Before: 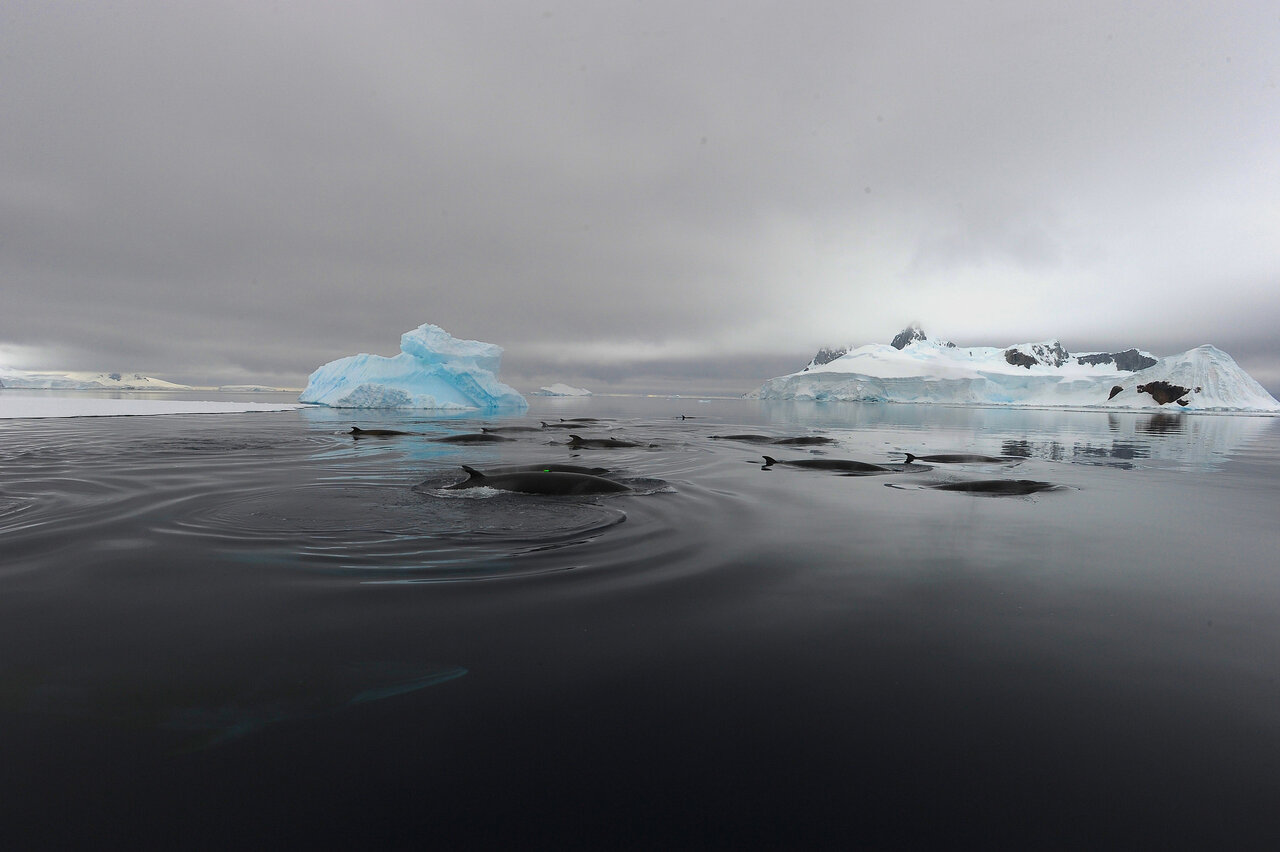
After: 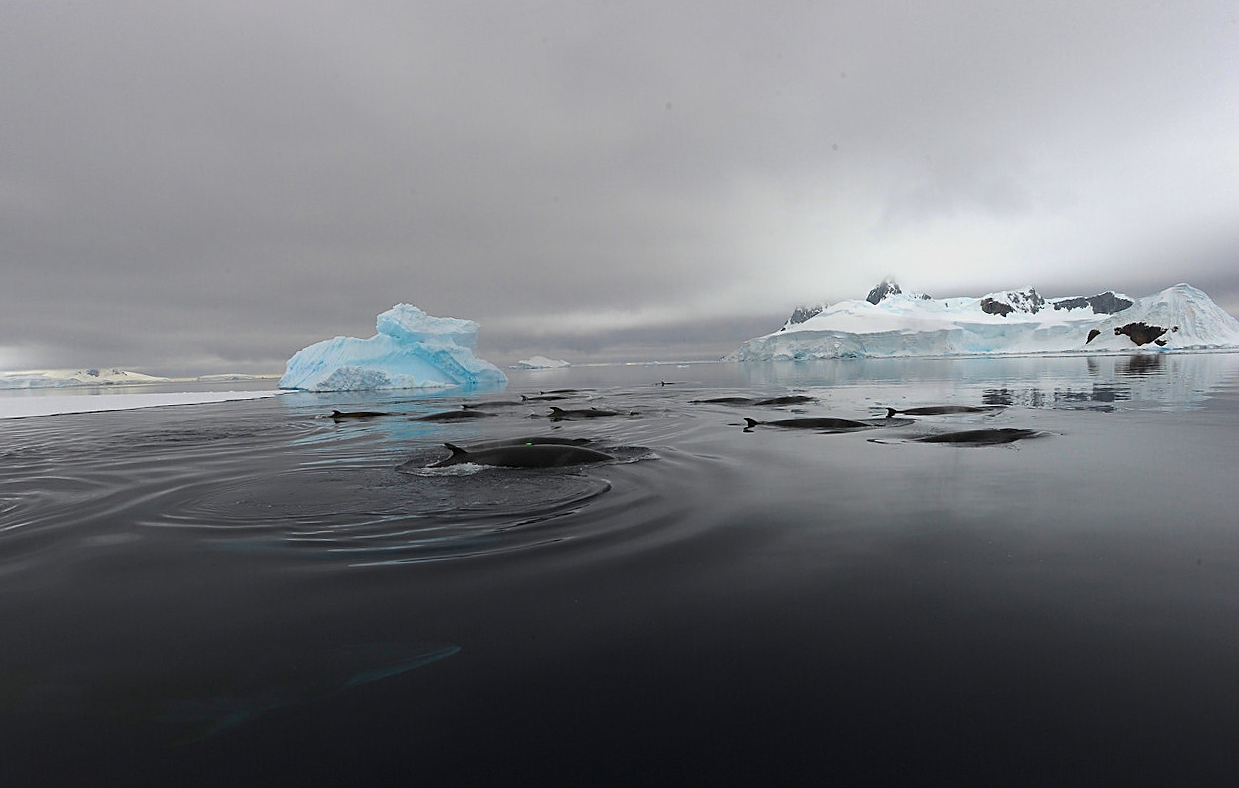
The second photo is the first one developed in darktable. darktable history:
rotate and perspective: rotation -3°, crop left 0.031, crop right 0.968, crop top 0.07, crop bottom 0.93
sharpen: on, module defaults
